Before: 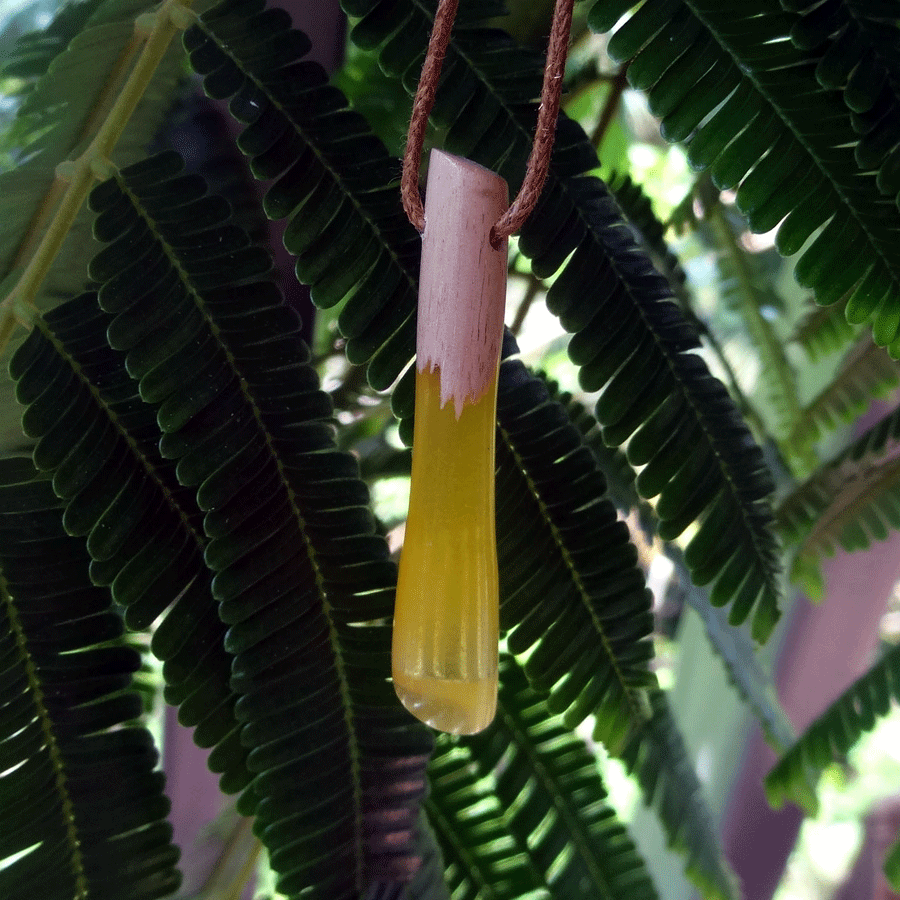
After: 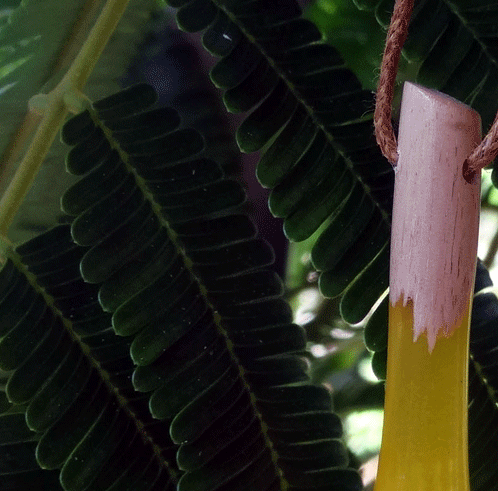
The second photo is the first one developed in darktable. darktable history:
crop and rotate: left 3.038%, top 7.496%, right 41.59%, bottom 37.926%
